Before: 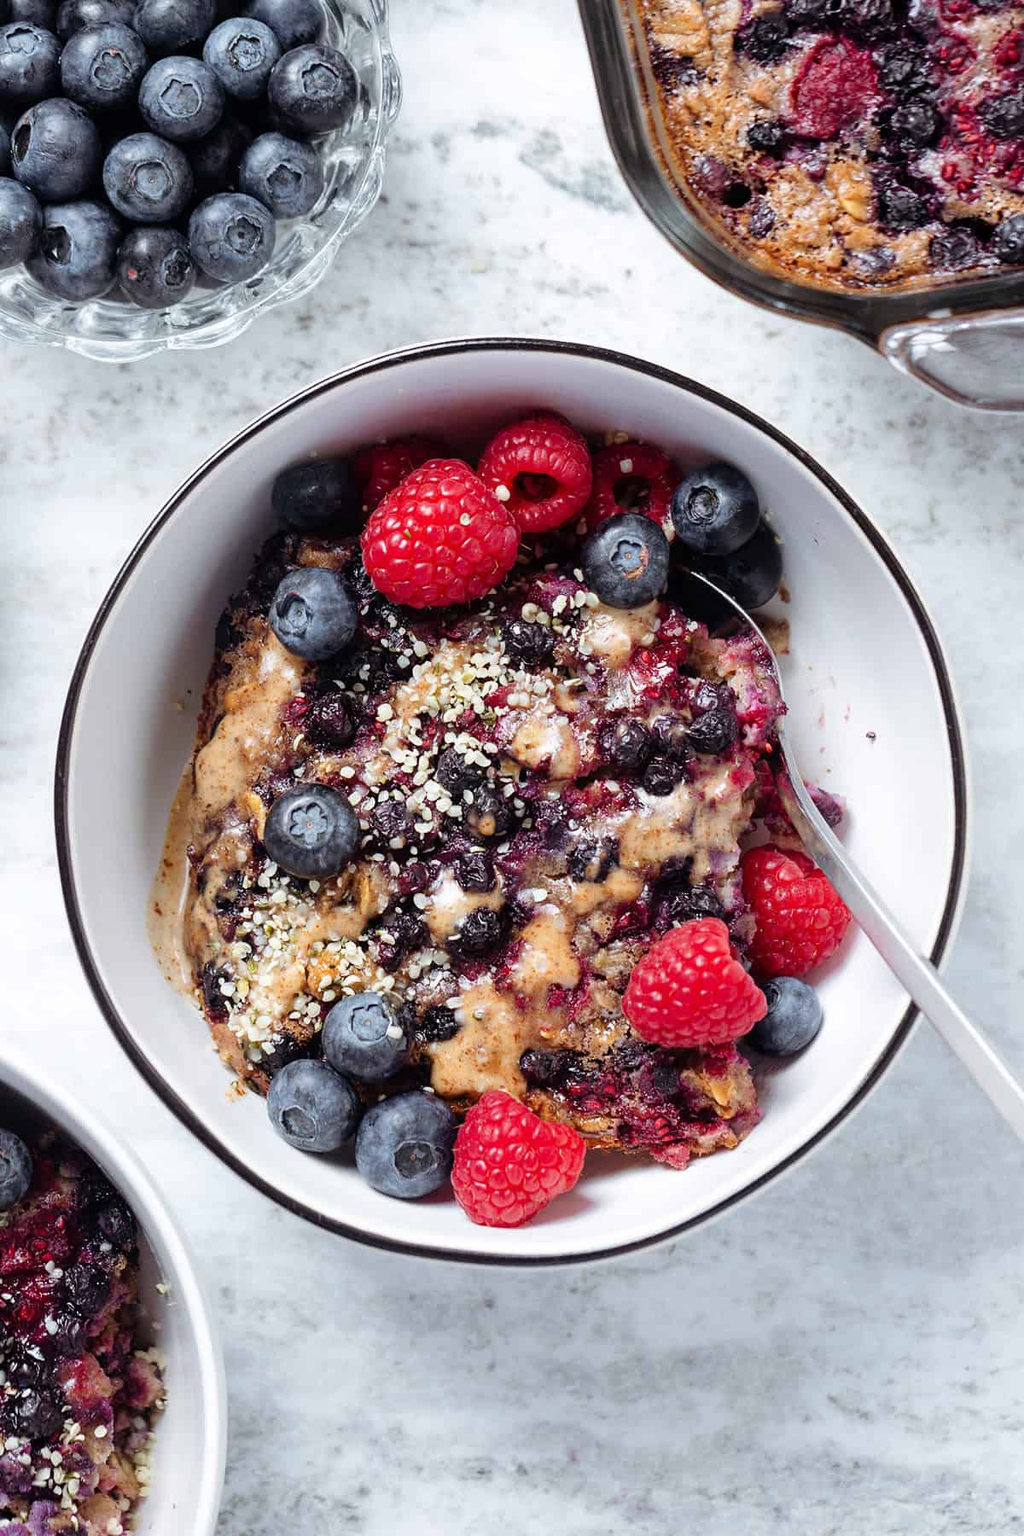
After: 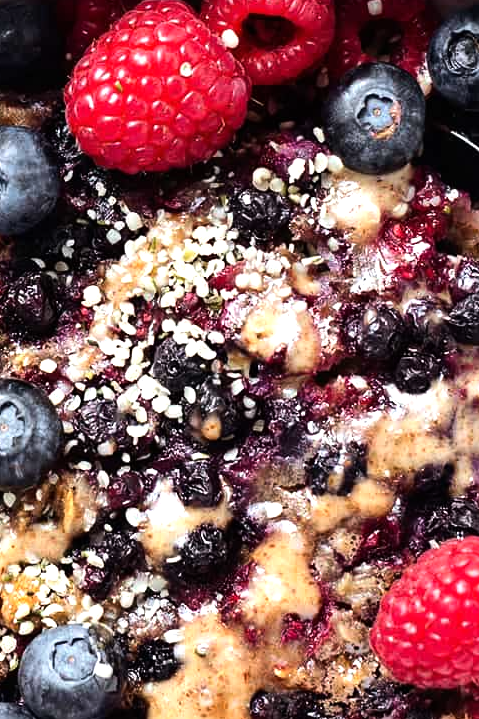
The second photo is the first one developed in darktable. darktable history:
crop: left 30%, top 30%, right 30%, bottom 30%
tone equalizer: -8 EV -0.75 EV, -7 EV -0.7 EV, -6 EV -0.6 EV, -5 EV -0.4 EV, -3 EV 0.4 EV, -2 EV 0.6 EV, -1 EV 0.7 EV, +0 EV 0.75 EV, edges refinement/feathering 500, mask exposure compensation -1.57 EV, preserve details no
